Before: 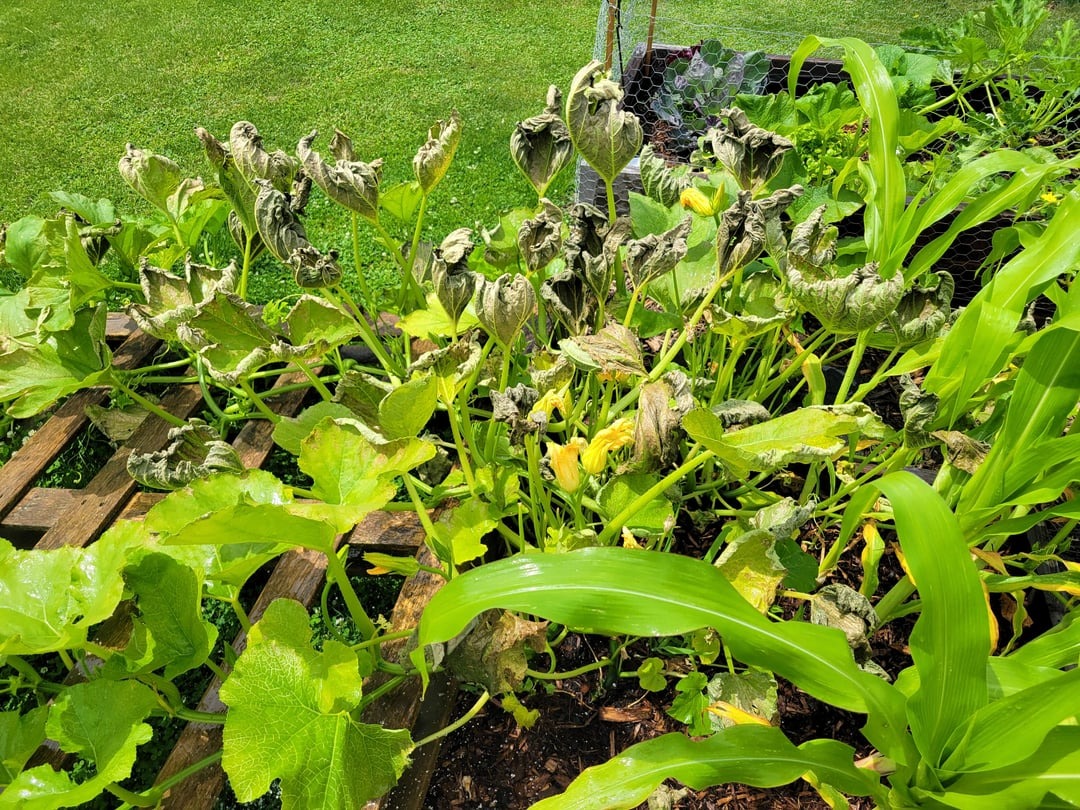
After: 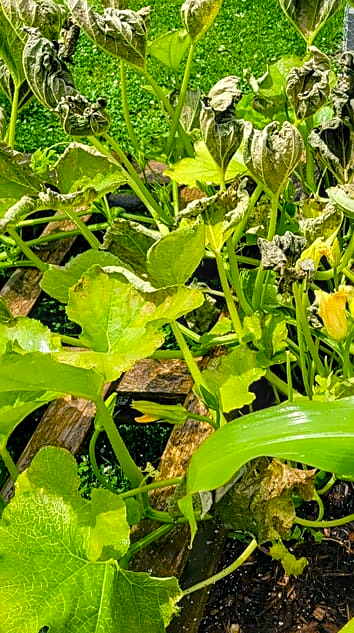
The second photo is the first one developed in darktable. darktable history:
sharpen: on, module defaults
crop and rotate: left 21.569%, top 18.822%, right 45.635%, bottom 2.981%
color balance rgb: shadows lift › luminance -7.97%, shadows lift › chroma 2.367%, shadows lift › hue 202.5°, power › hue 210.01°, perceptual saturation grading › global saturation 20%, perceptual saturation grading › highlights -14.391%, perceptual saturation grading › shadows 49.339%
local contrast: on, module defaults
